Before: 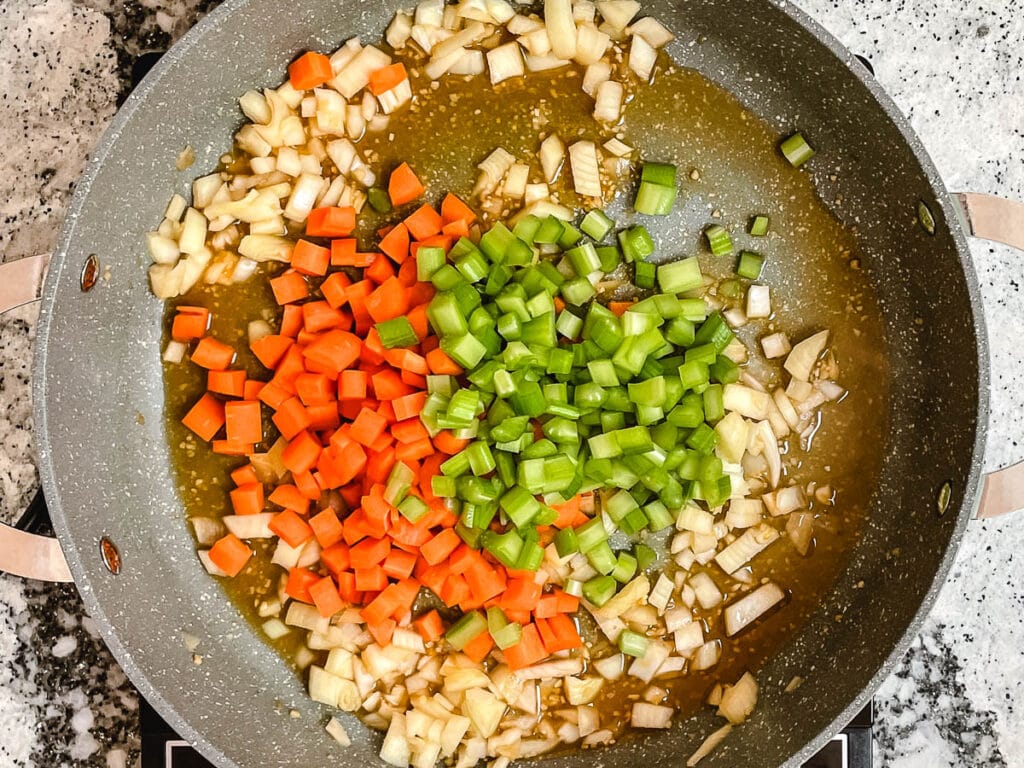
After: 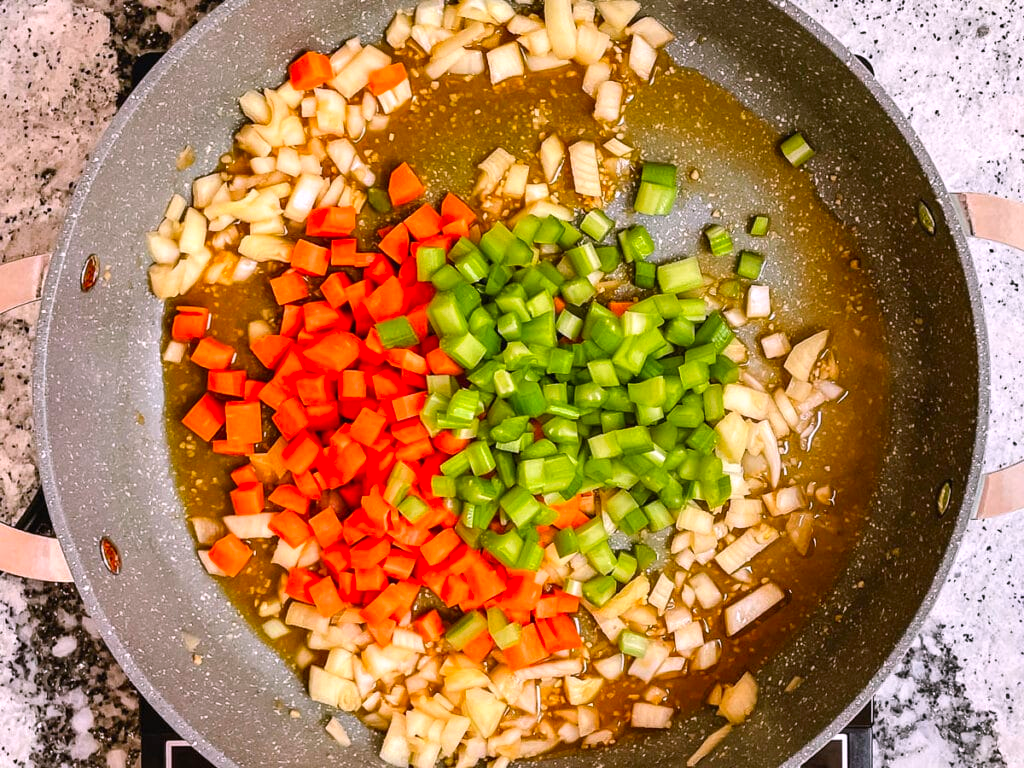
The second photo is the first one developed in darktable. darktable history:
color correction: saturation 1.32
white balance: red 1.05, blue 1.072
